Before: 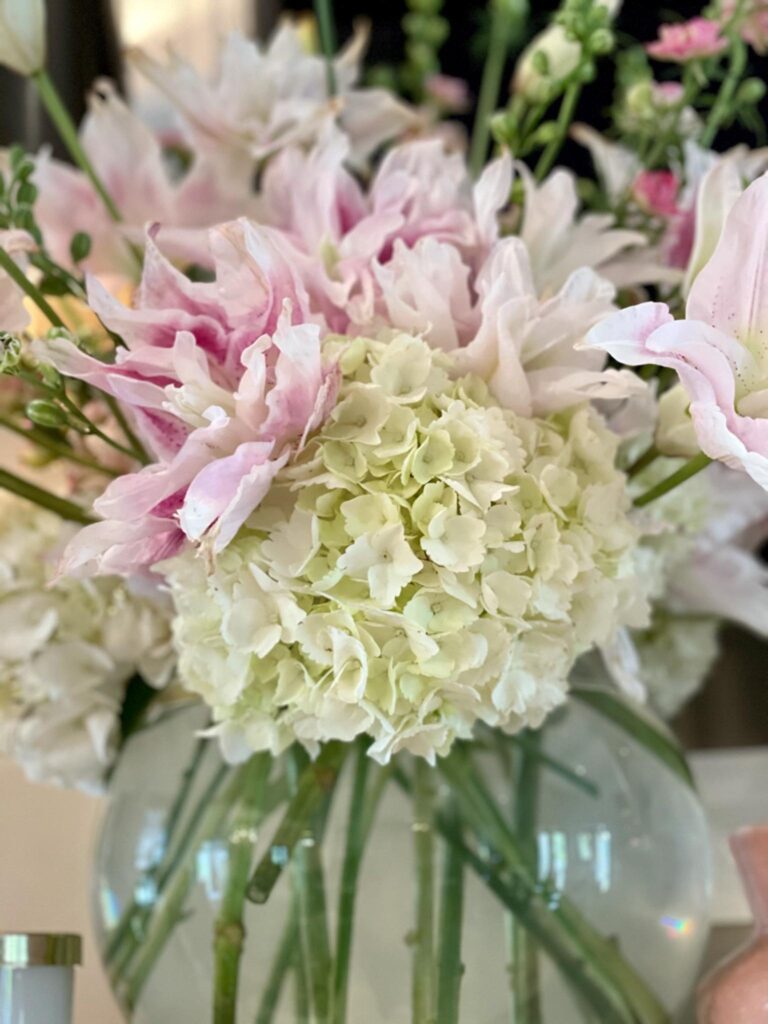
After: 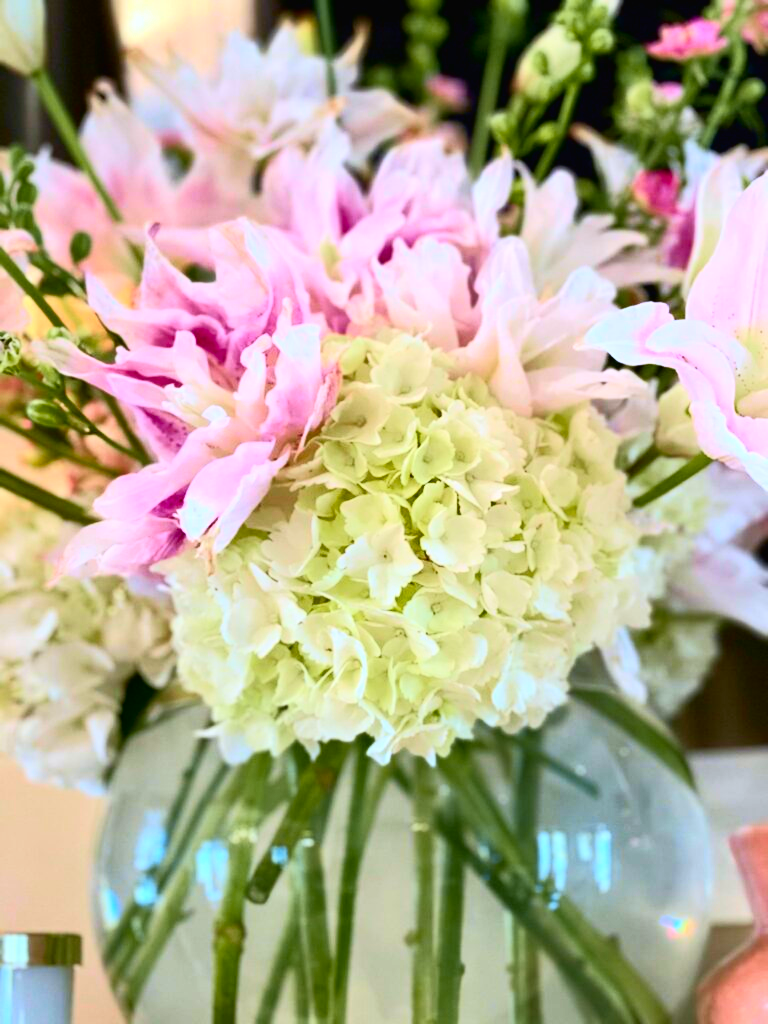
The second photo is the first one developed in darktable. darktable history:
color balance rgb: perceptual saturation grading › global saturation 25%, global vibrance 20%
tone curve: curves: ch0 [(0, 0.013) (0.074, 0.044) (0.251, 0.234) (0.472, 0.511) (0.63, 0.752) (0.746, 0.866) (0.899, 0.956) (1, 1)]; ch1 [(0, 0) (0.08, 0.08) (0.347, 0.394) (0.455, 0.441) (0.5, 0.5) (0.517, 0.53) (0.563, 0.611) (0.617, 0.682) (0.756, 0.788) (0.92, 0.92) (1, 1)]; ch2 [(0, 0) (0.096, 0.056) (0.304, 0.204) (0.5, 0.5) (0.539, 0.575) (0.597, 0.644) (0.92, 0.92) (1, 1)], color space Lab, independent channels, preserve colors none
color calibration: illuminant as shot in camera, x 0.358, y 0.373, temperature 4628.91 K
